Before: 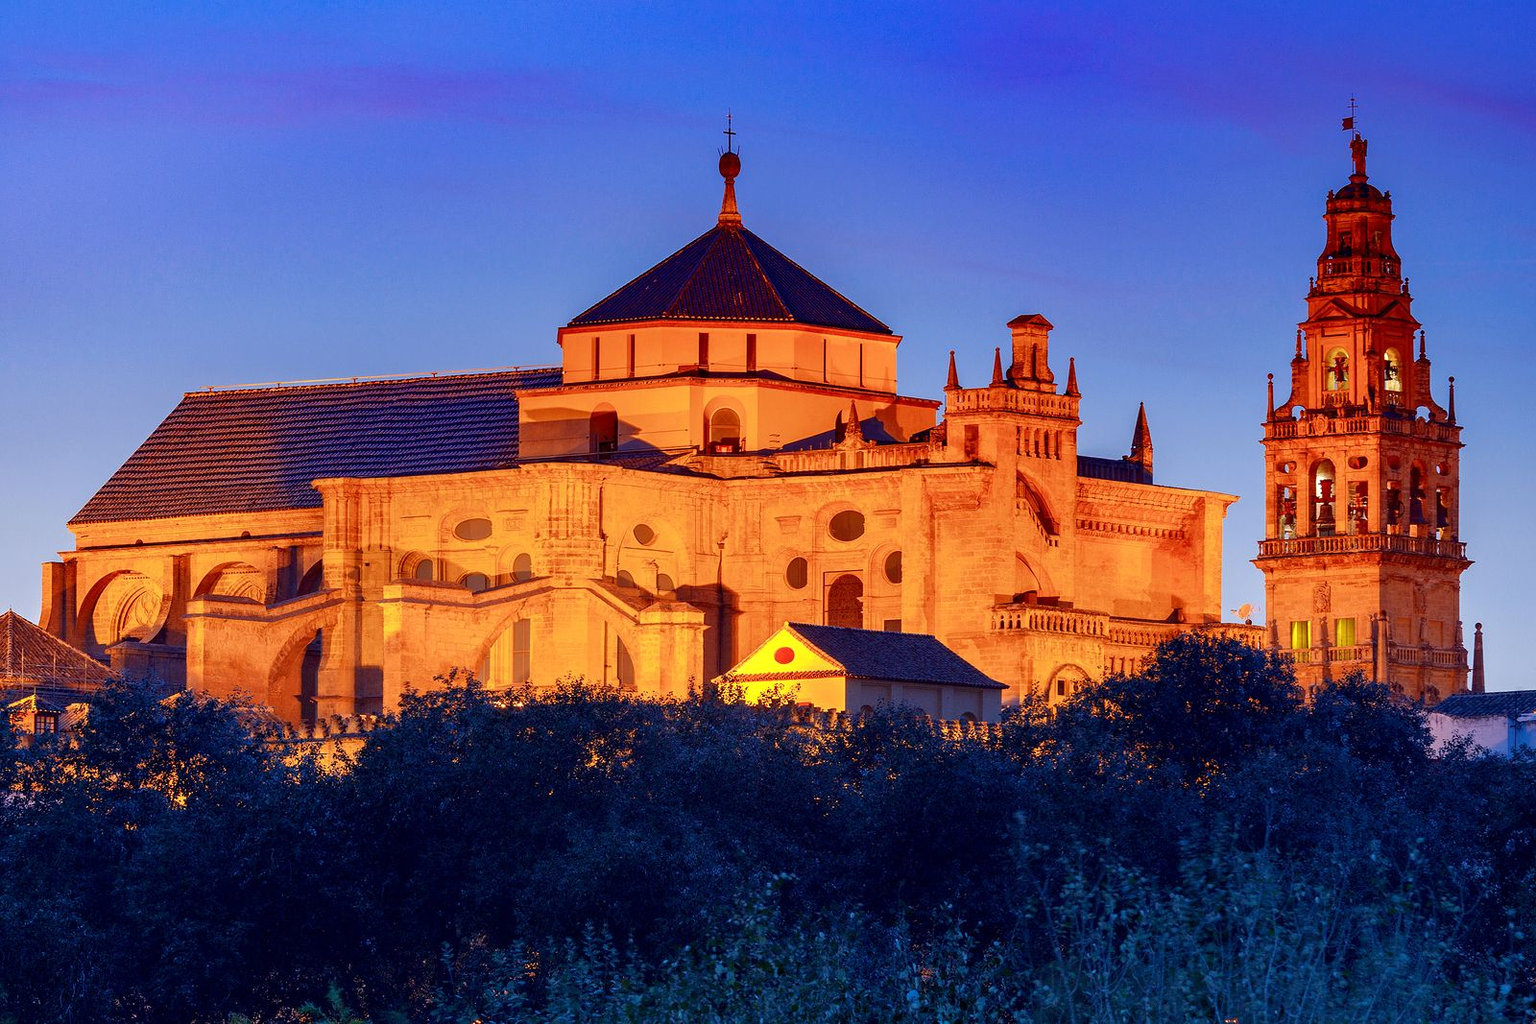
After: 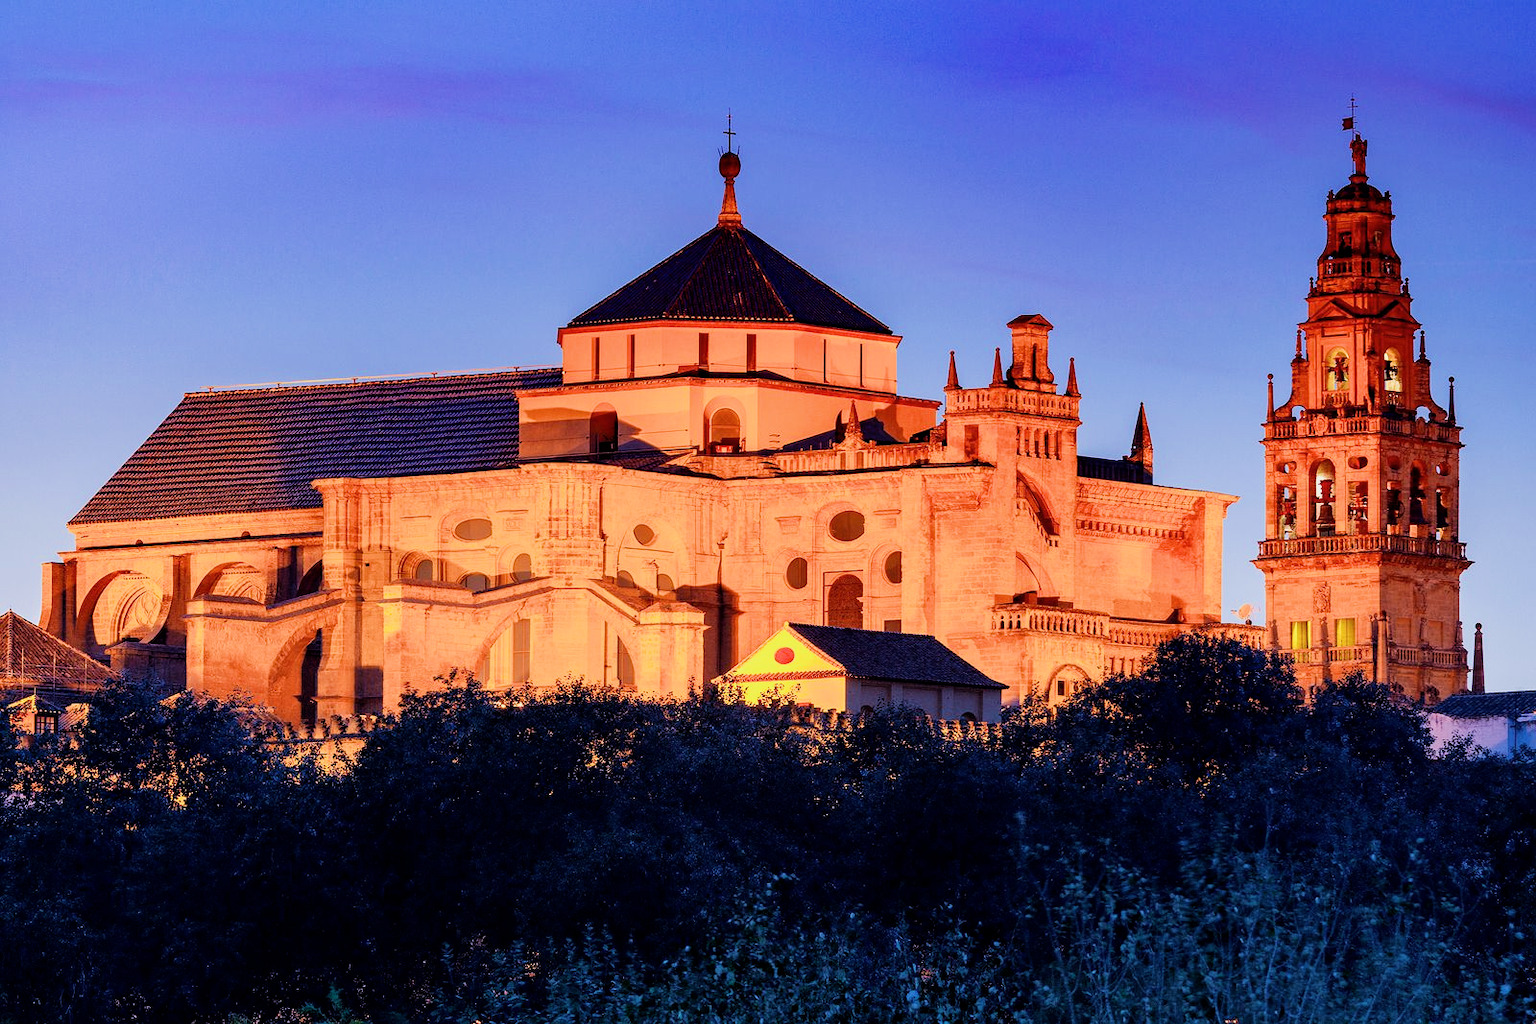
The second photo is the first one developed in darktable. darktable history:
contrast brightness saturation: saturation -0.04
exposure: black level correction 0.001, exposure 0.5 EV, compensate exposure bias true, compensate highlight preservation false
velvia: on, module defaults
filmic rgb: black relative exposure -5 EV, hardness 2.88, contrast 1.2, highlights saturation mix -30%
